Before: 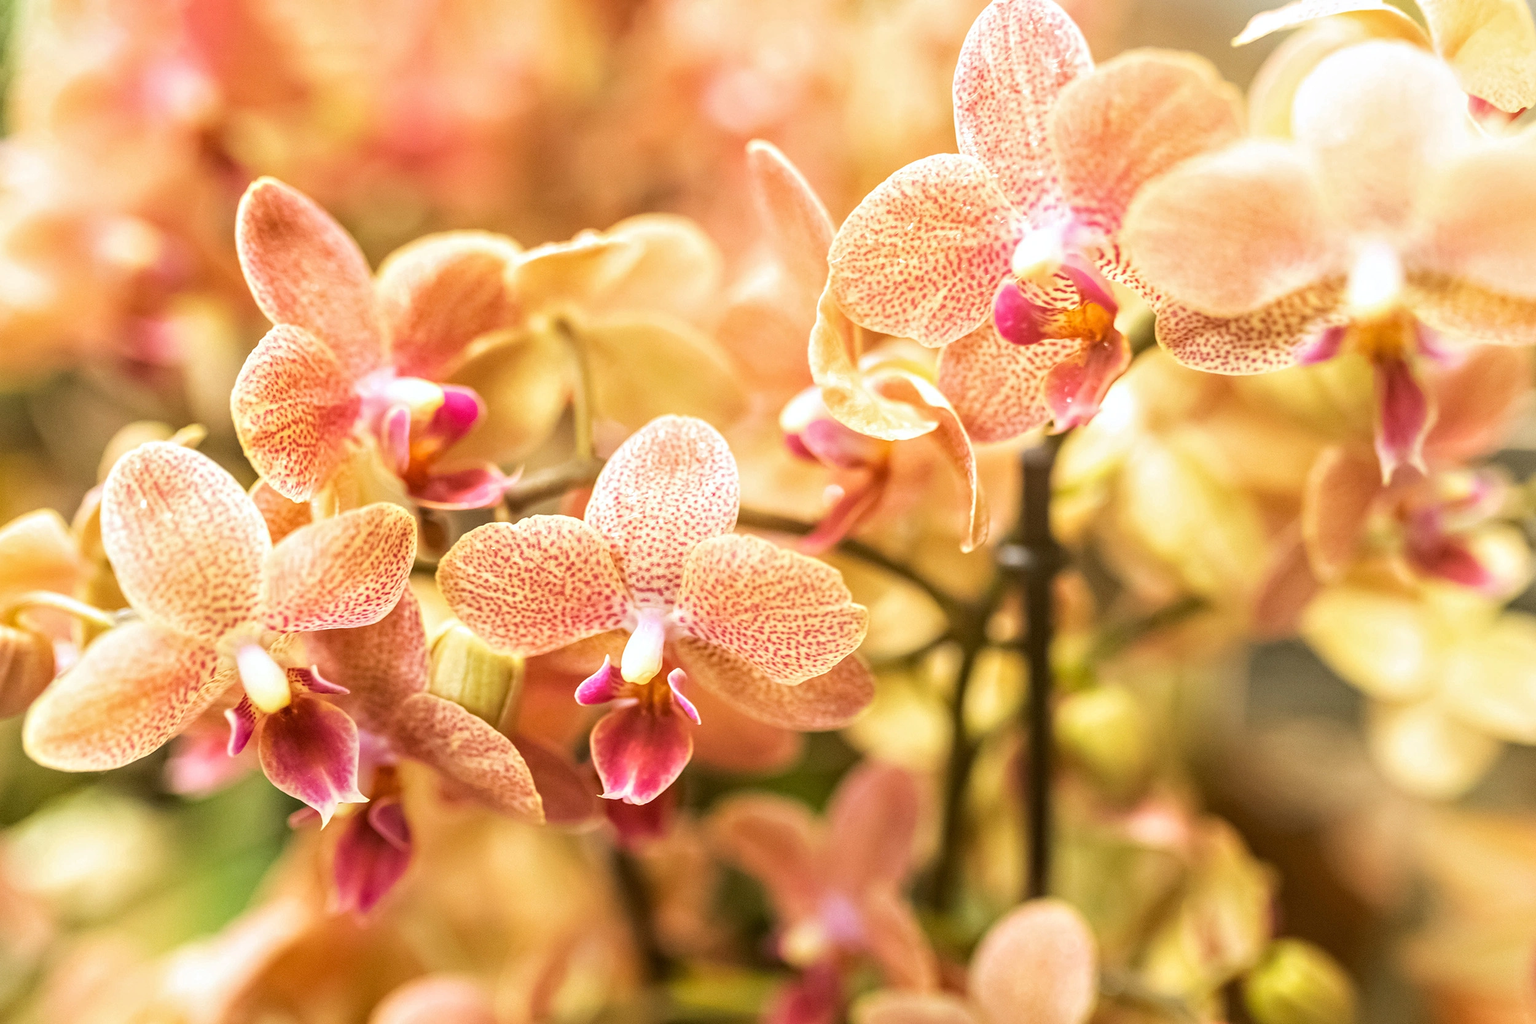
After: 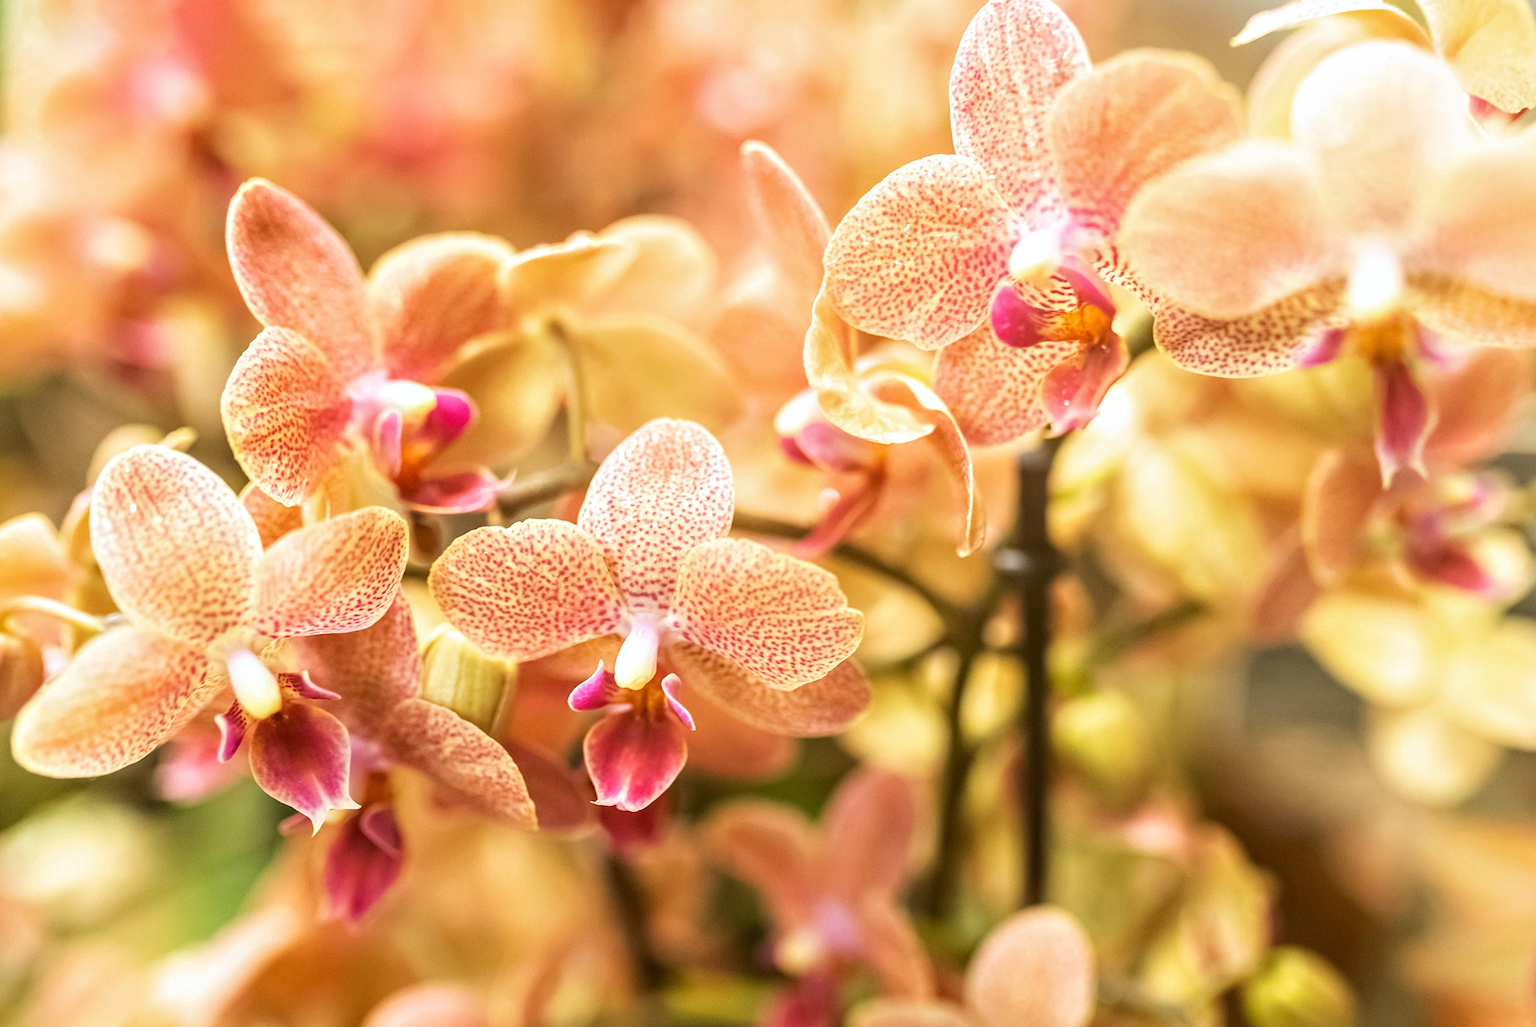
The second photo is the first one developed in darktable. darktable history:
crop and rotate: left 0.801%, top 0.172%, bottom 0.259%
